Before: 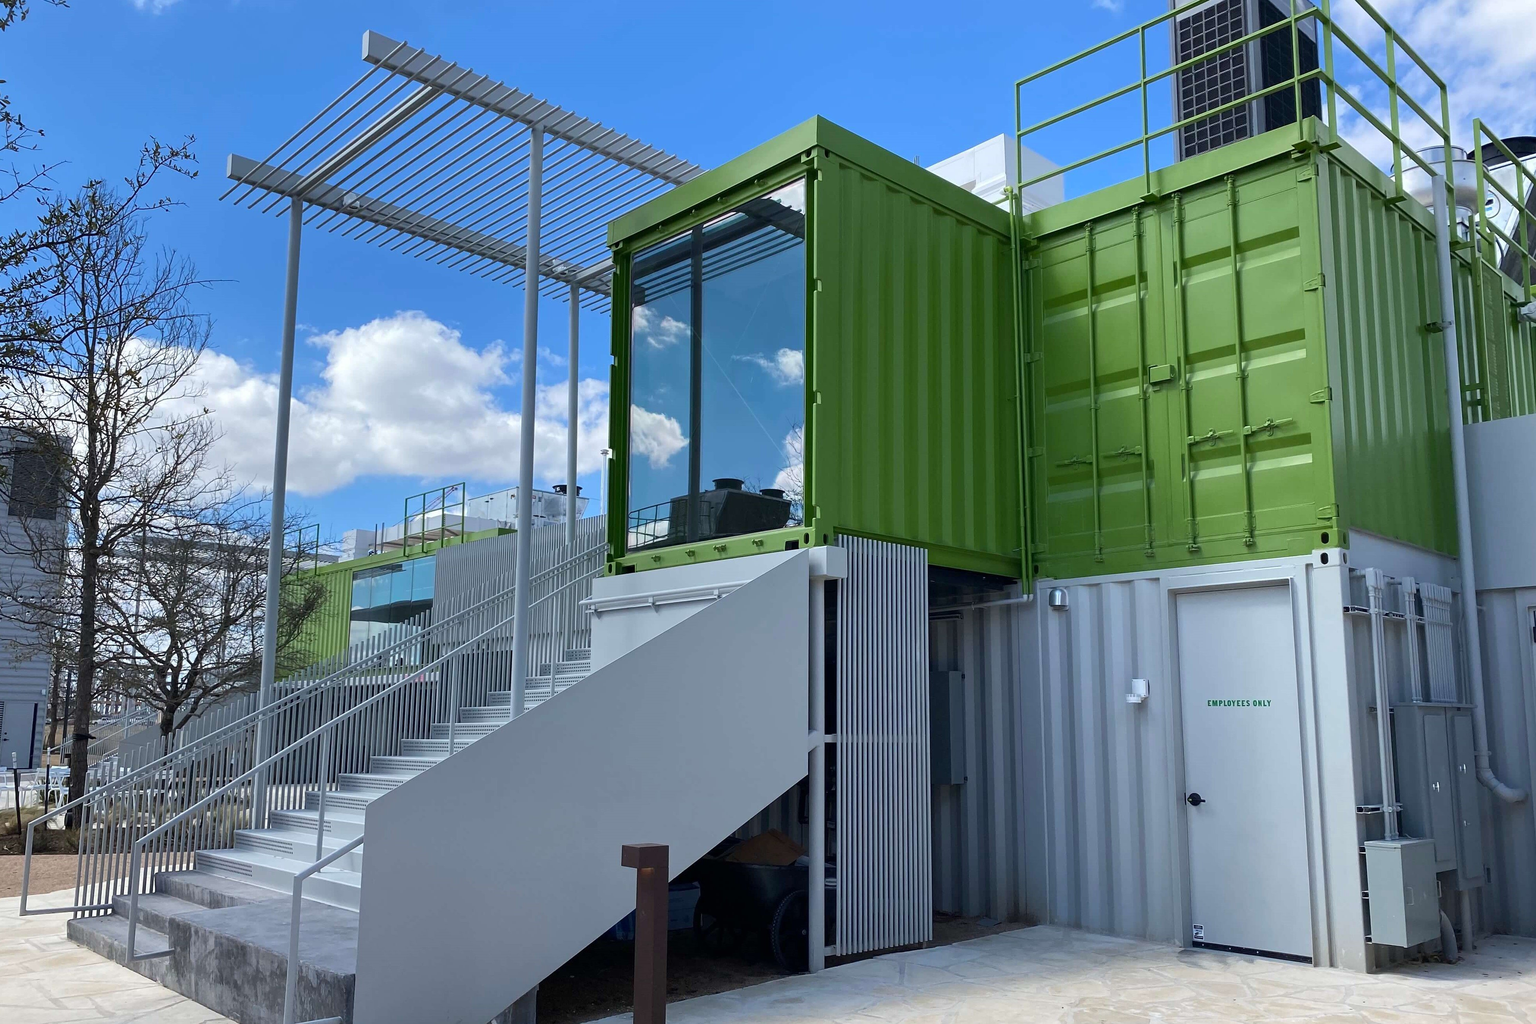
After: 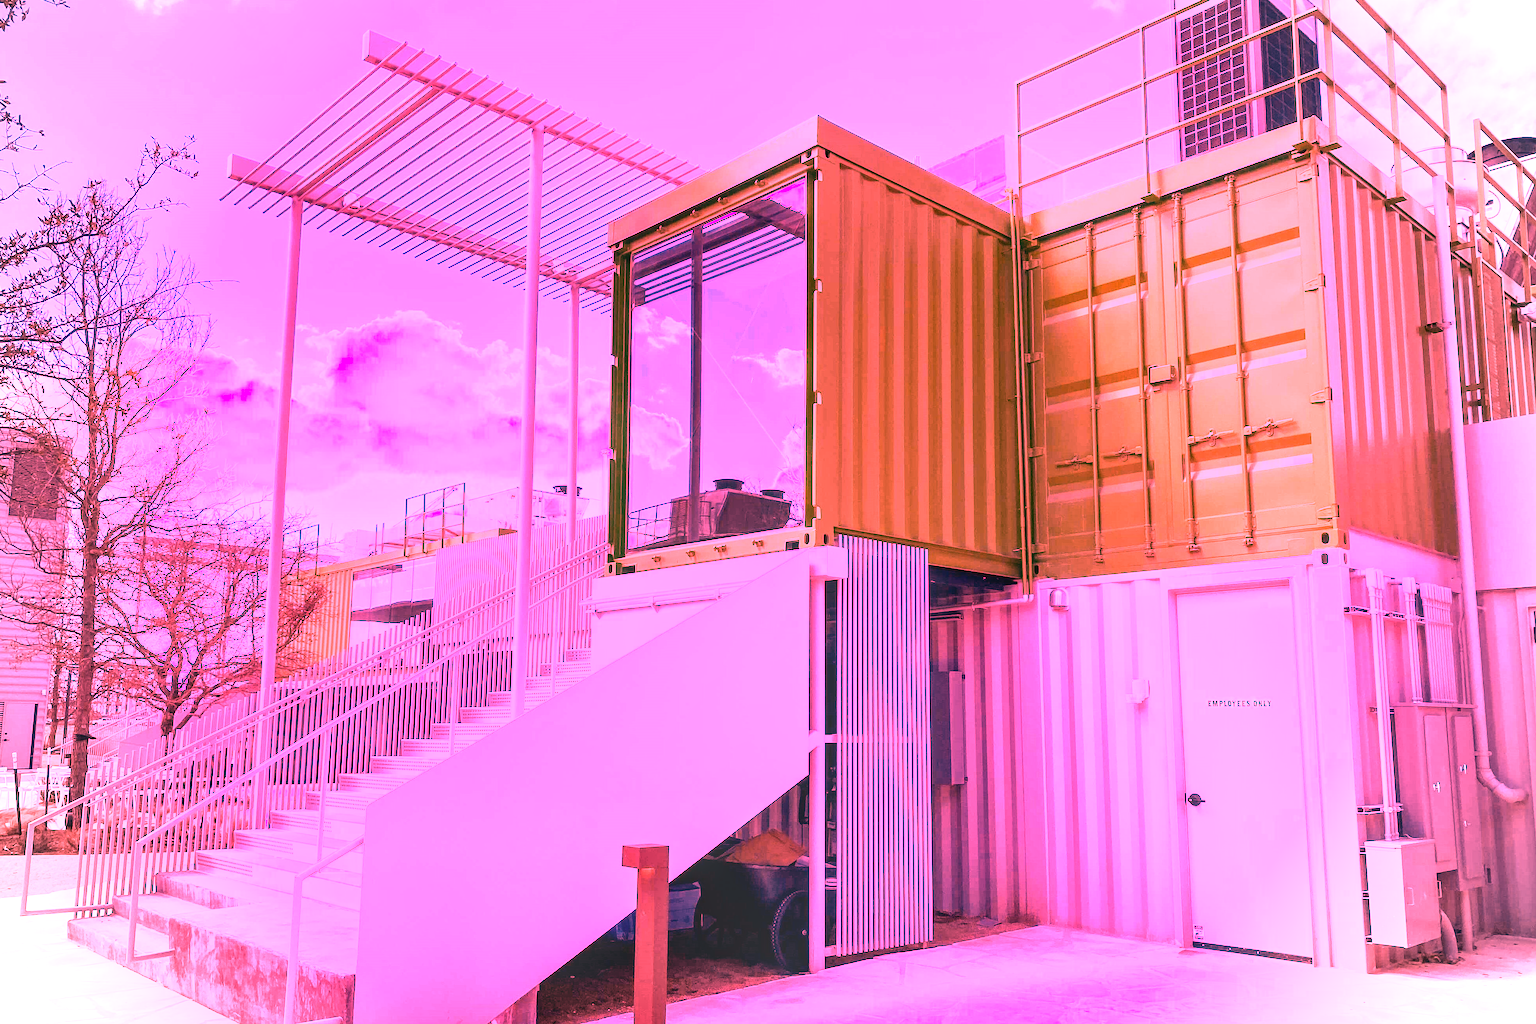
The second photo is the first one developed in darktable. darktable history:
local contrast: on, module defaults
white balance: red 4.26, blue 1.802
vignetting: on, module defaults
